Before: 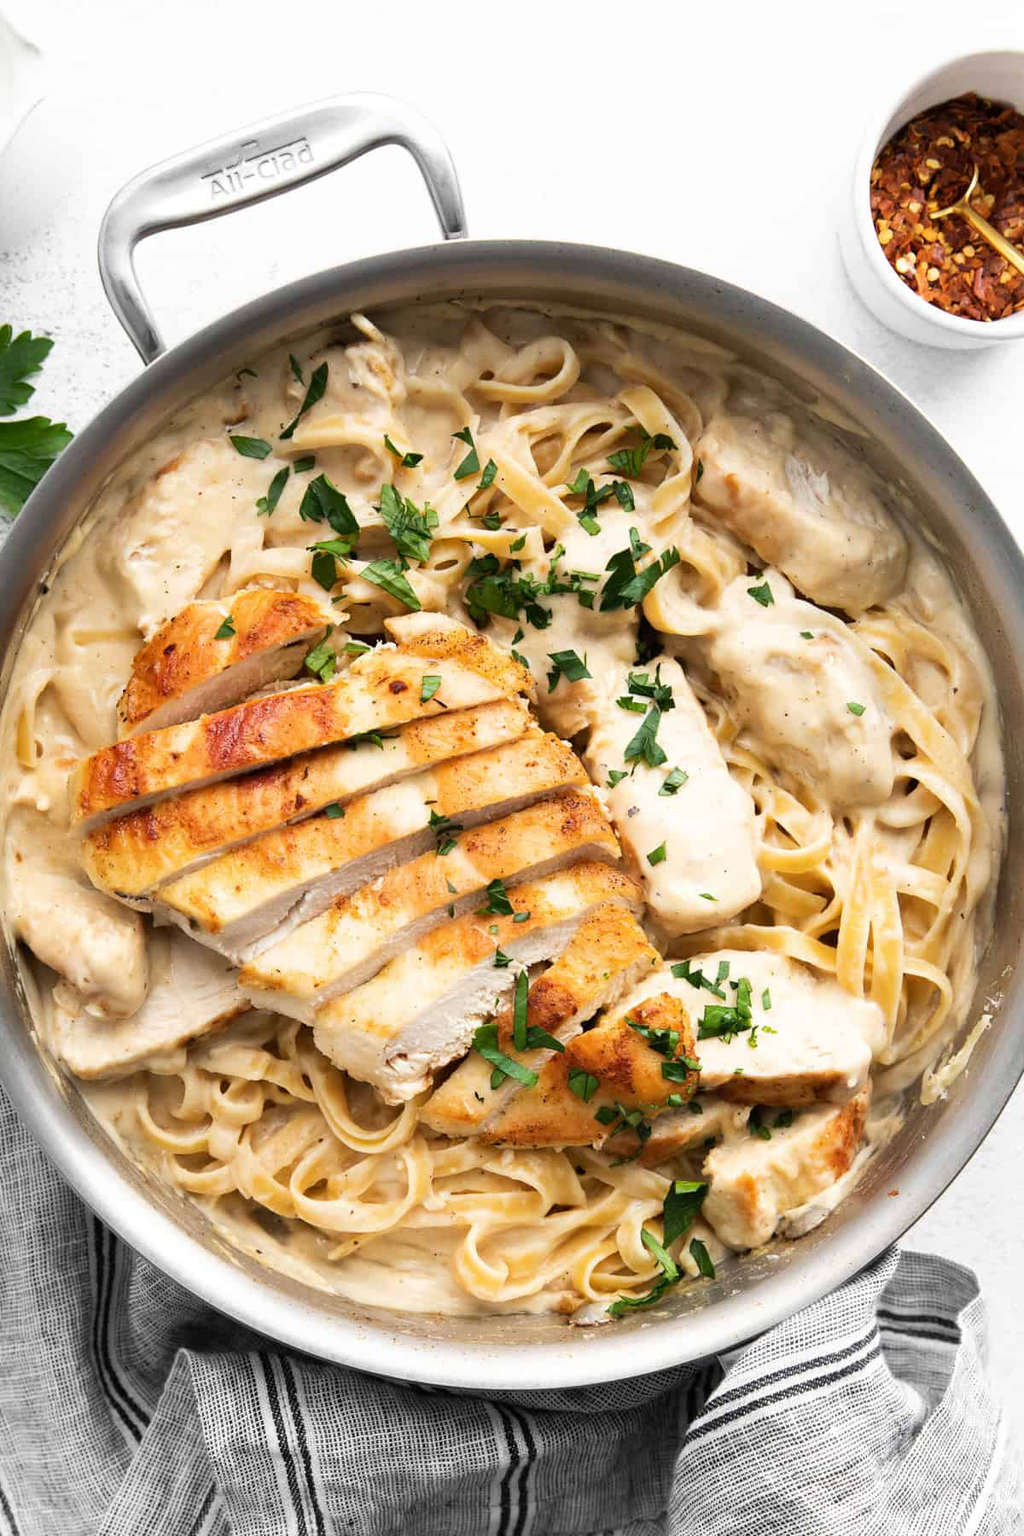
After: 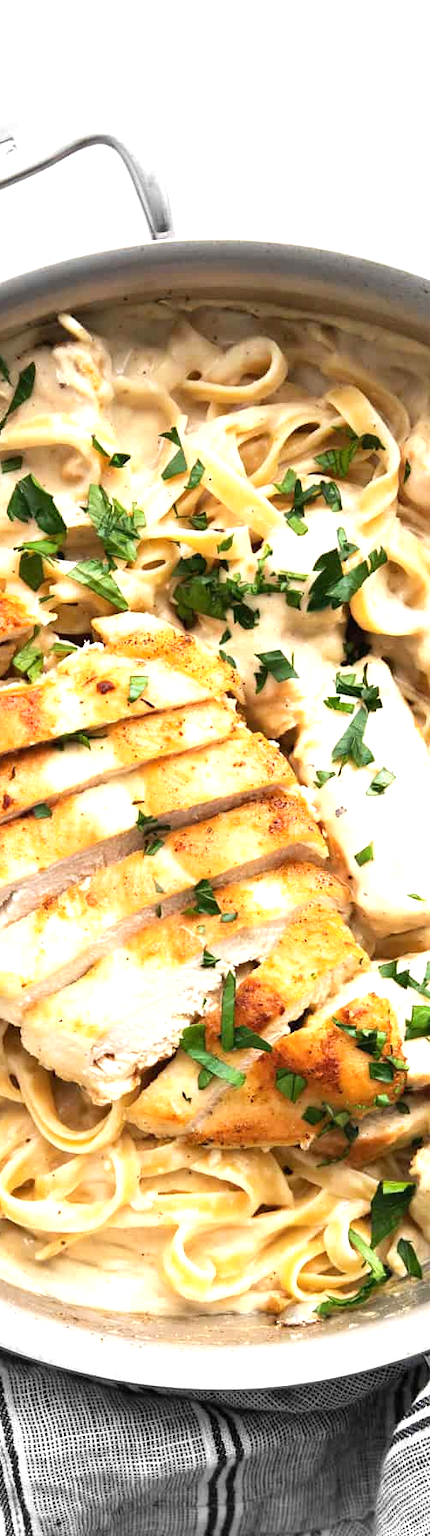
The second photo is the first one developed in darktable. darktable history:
exposure: black level correction 0, exposure 0.693 EV, compensate highlight preservation false
crop: left 28.585%, right 29.159%
